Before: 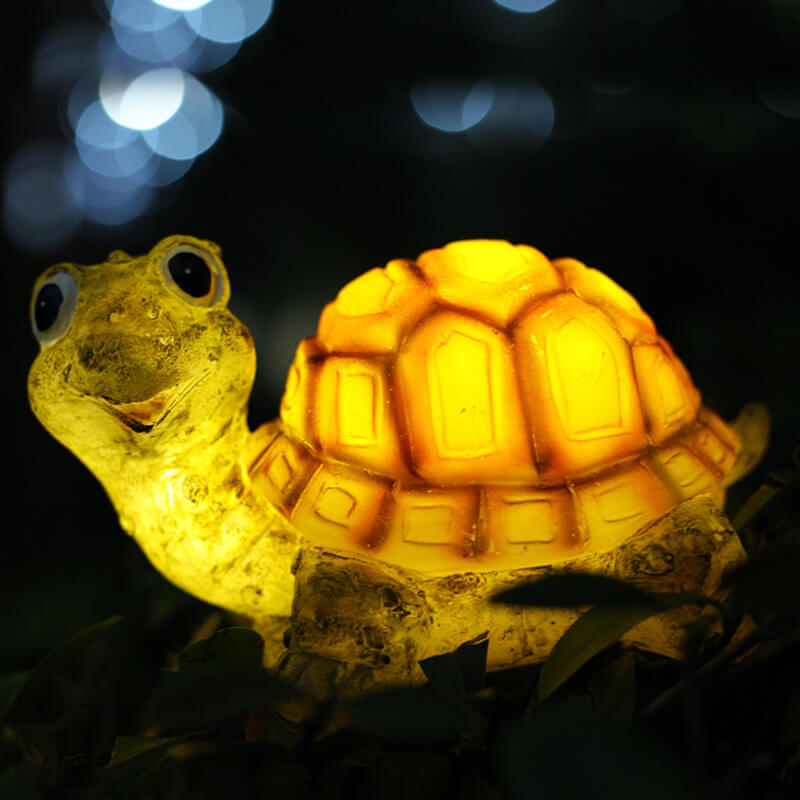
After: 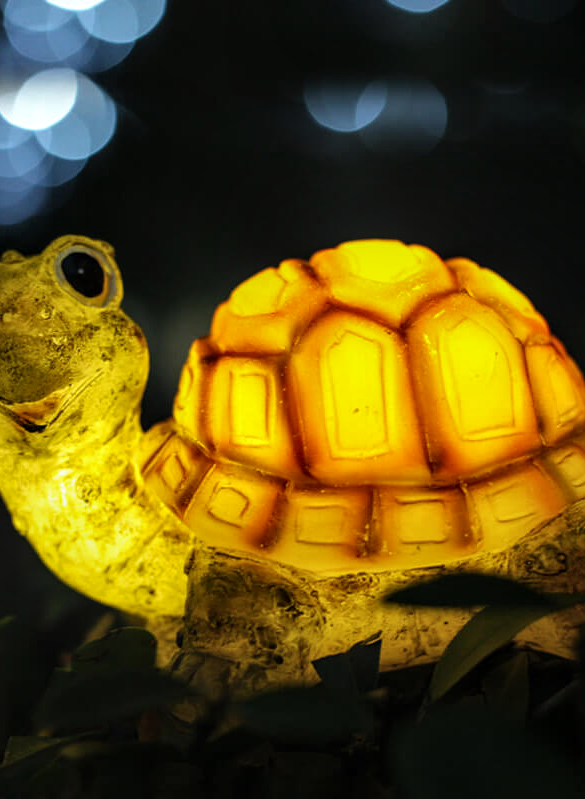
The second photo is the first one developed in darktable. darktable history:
local contrast: on, module defaults
crop: left 13.443%, right 13.31%
